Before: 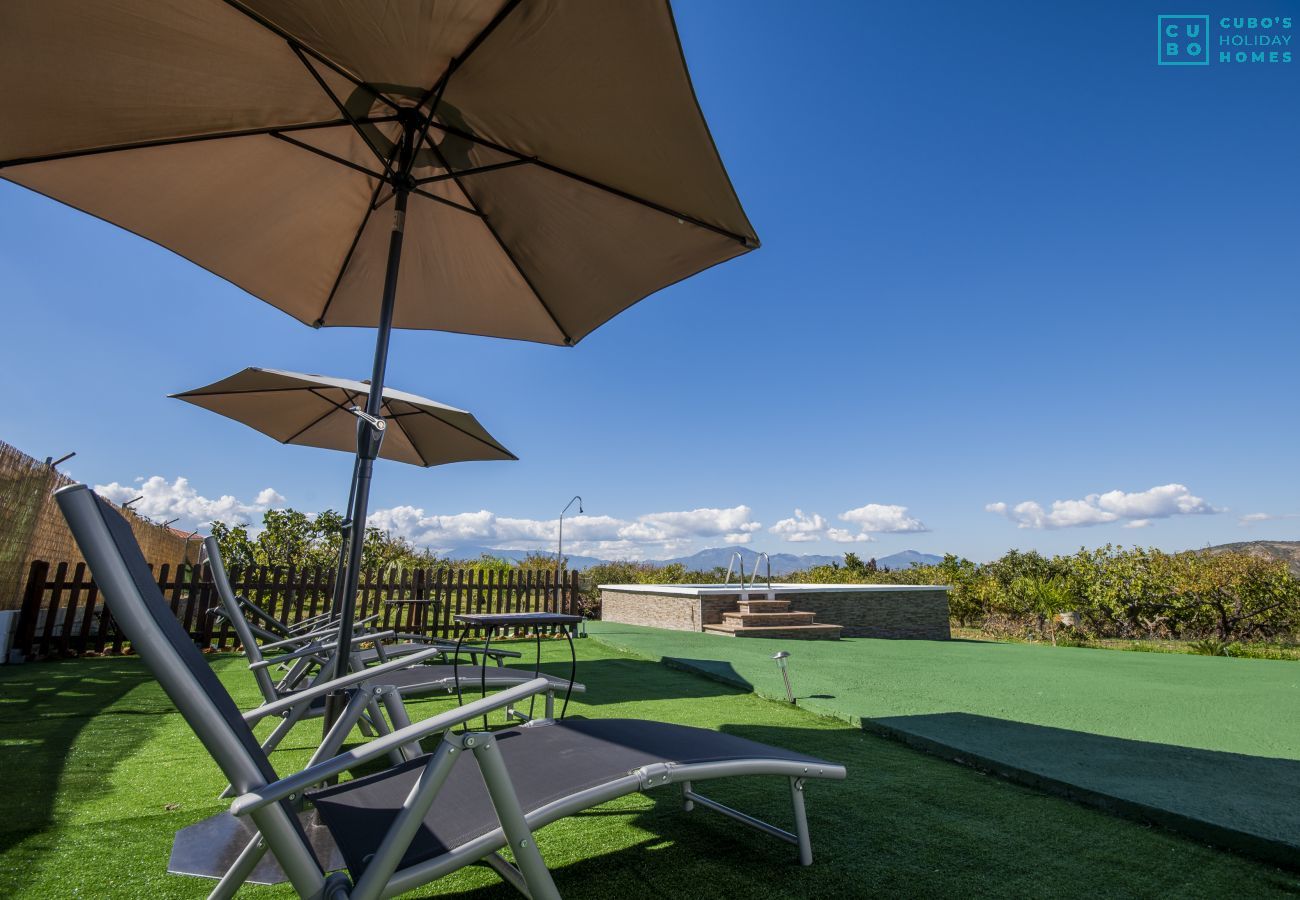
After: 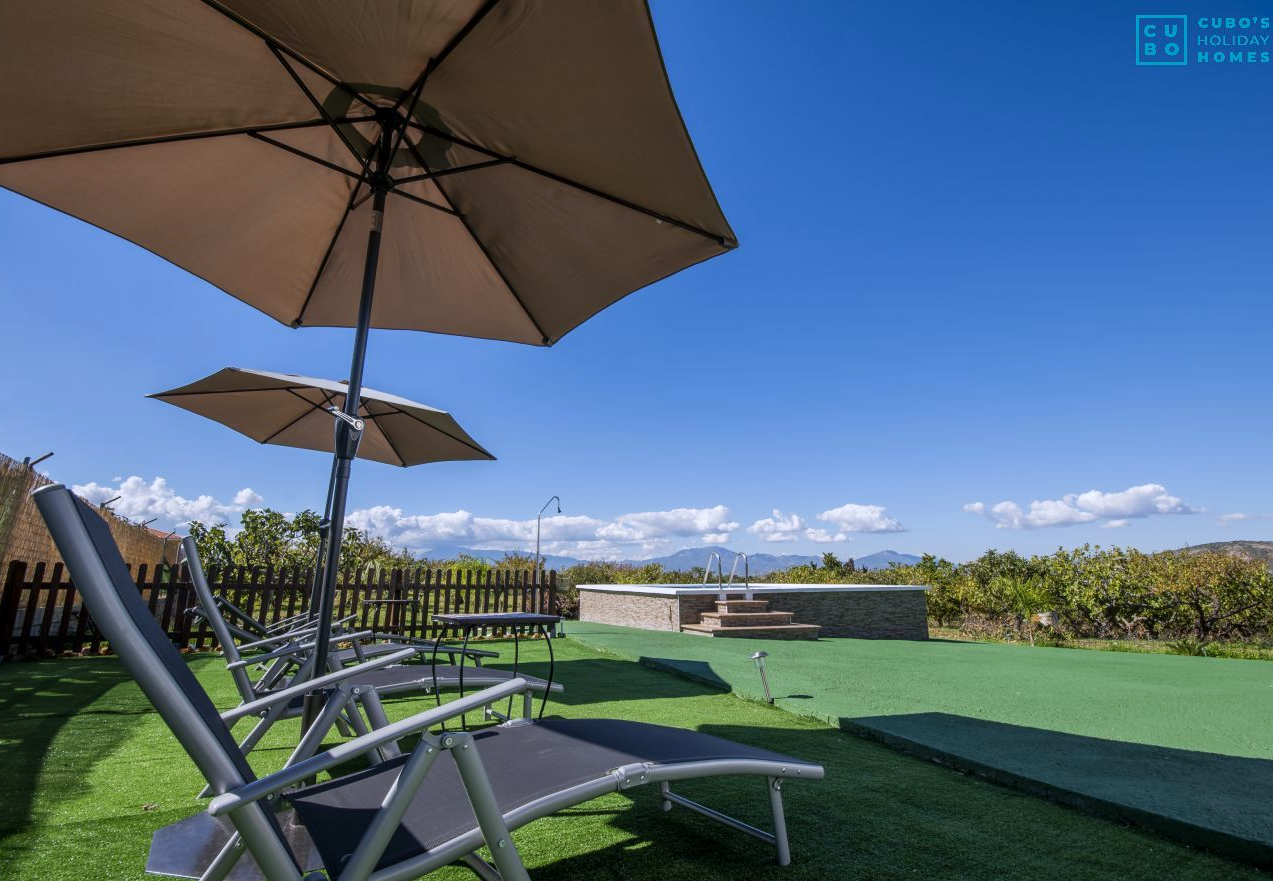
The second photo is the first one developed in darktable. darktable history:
crop: left 1.743%, right 0.268%, bottom 2.011%
color calibration: illuminant as shot in camera, x 0.358, y 0.373, temperature 4628.91 K
